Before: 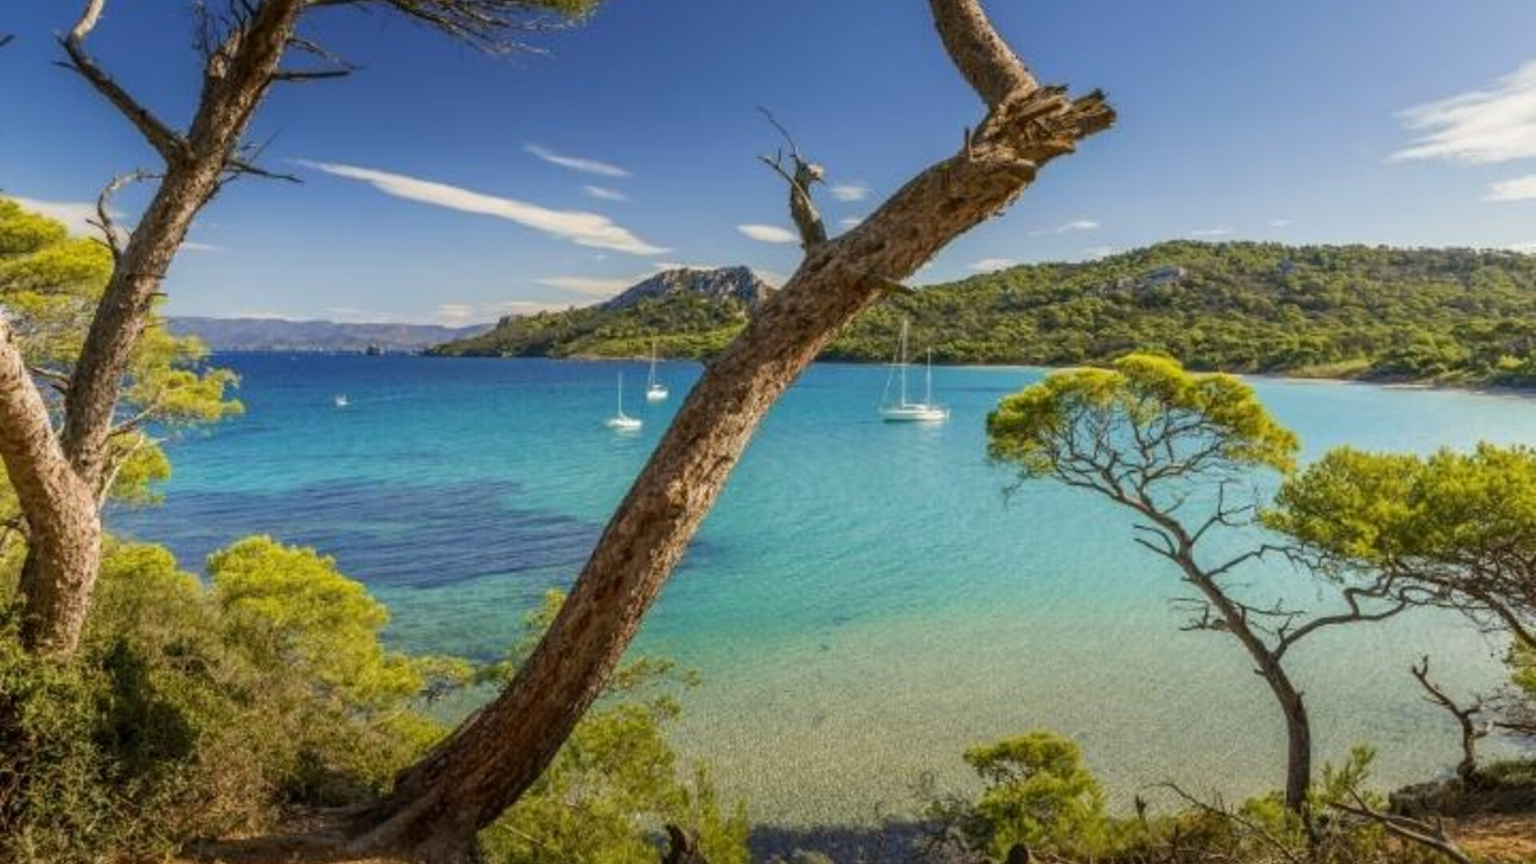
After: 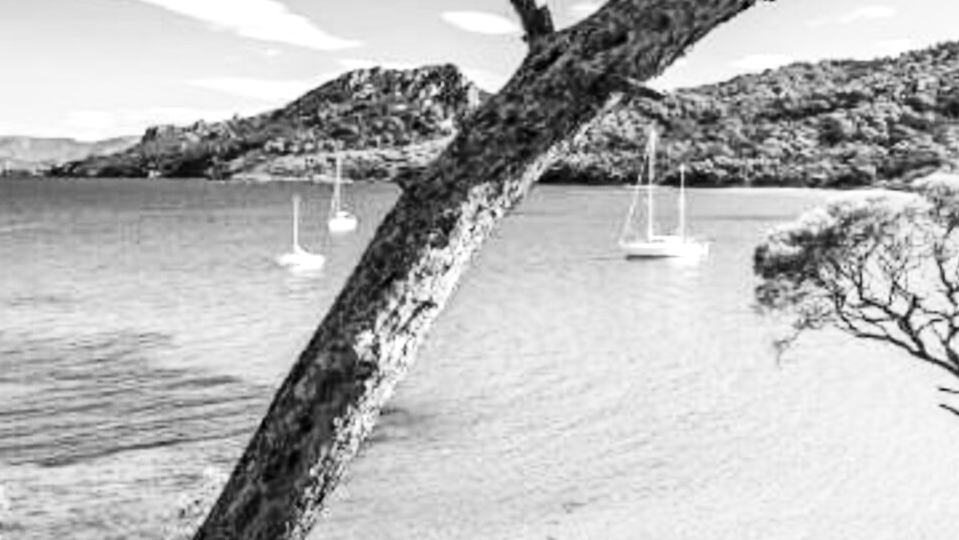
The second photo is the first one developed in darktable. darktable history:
base curve: curves: ch0 [(0, 0.003) (0.001, 0.002) (0.006, 0.004) (0.02, 0.022) (0.048, 0.086) (0.094, 0.234) (0.162, 0.431) (0.258, 0.629) (0.385, 0.8) (0.548, 0.918) (0.751, 0.988) (1, 1)], preserve colors none
crop: left 25%, top 25%, right 25%, bottom 25%
local contrast: mode bilateral grid, contrast 20, coarseness 50, detail 132%, midtone range 0.2
monochrome: on, module defaults
tone equalizer: -8 EV -0.417 EV, -7 EV -0.389 EV, -6 EV -0.333 EV, -5 EV -0.222 EV, -3 EV 0.222 EV, -2 EV 0.333 EV, -1 EV 0.389 EV, +0 EV 0.417 EV, edges refinement/feathering 500, mask exposure compensation -1.57 EV, preserve details no
haze removal: strength 0.29, distance 0.25, compatibility mode true, adaptive false
